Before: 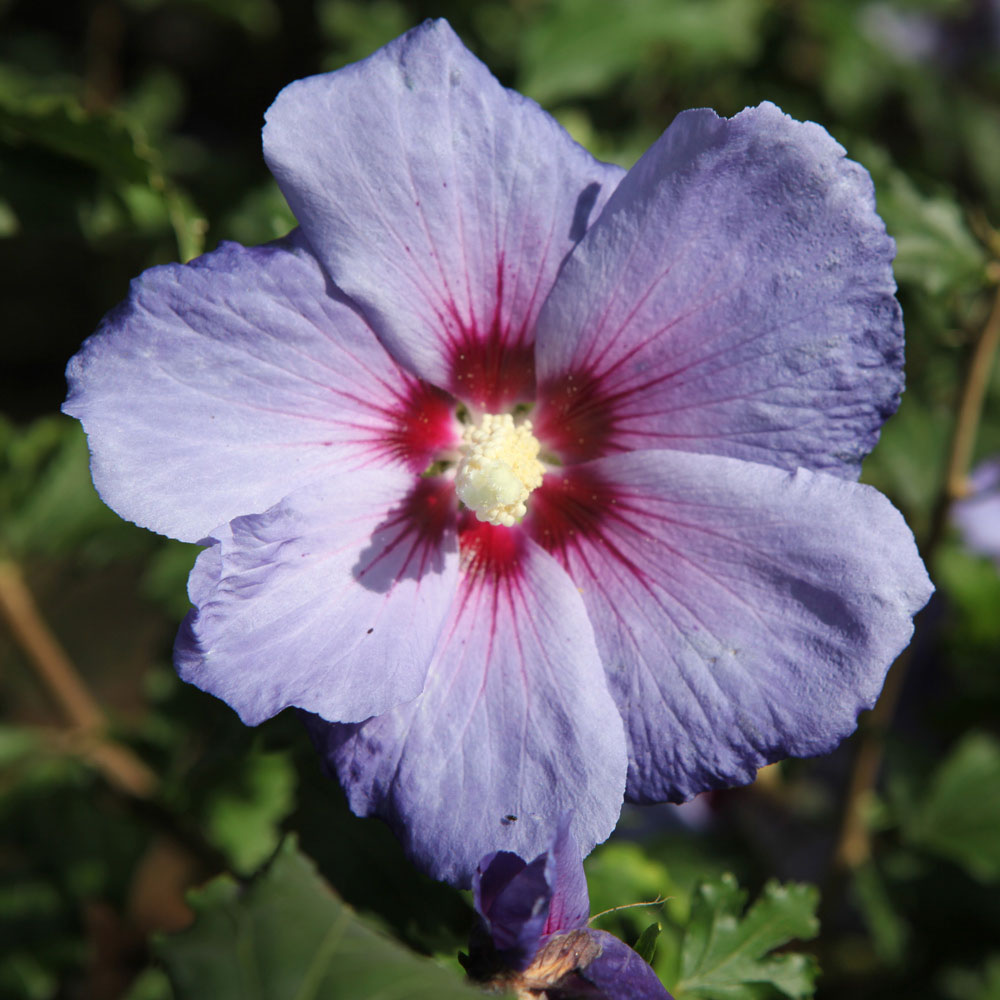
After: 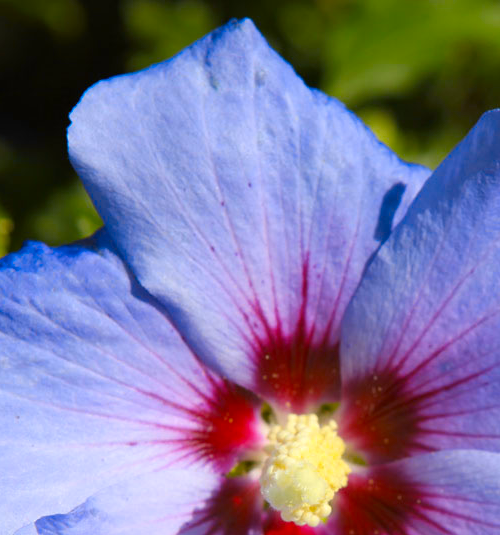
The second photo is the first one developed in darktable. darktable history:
crop: left 19.556%, right 30.401%, bottom 46.458%
color contrast: green-magenta contrast 1.12, blue-yellow contrast 1.95, unbound 0
